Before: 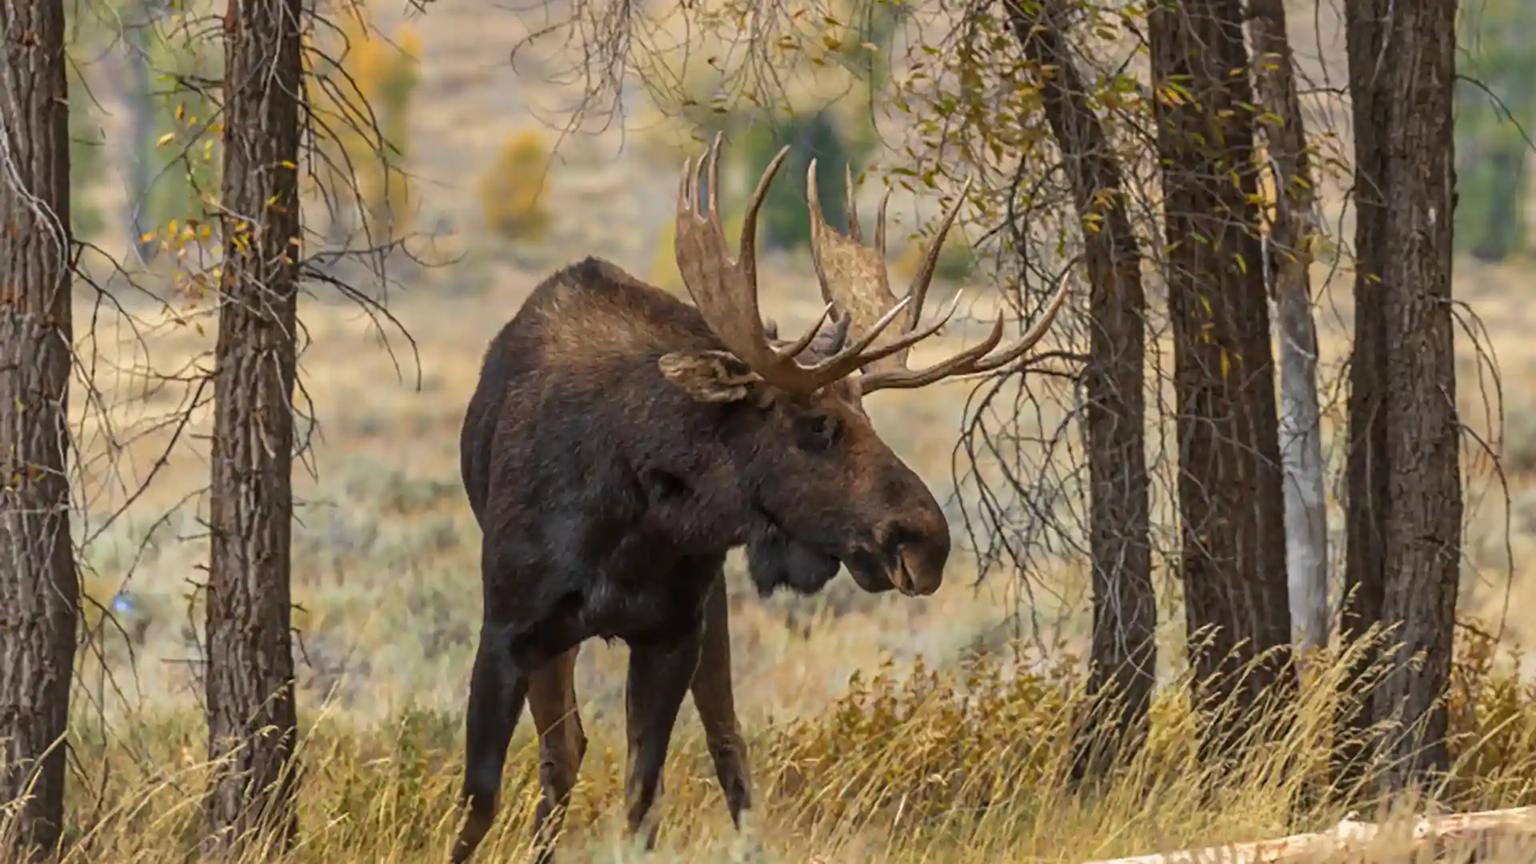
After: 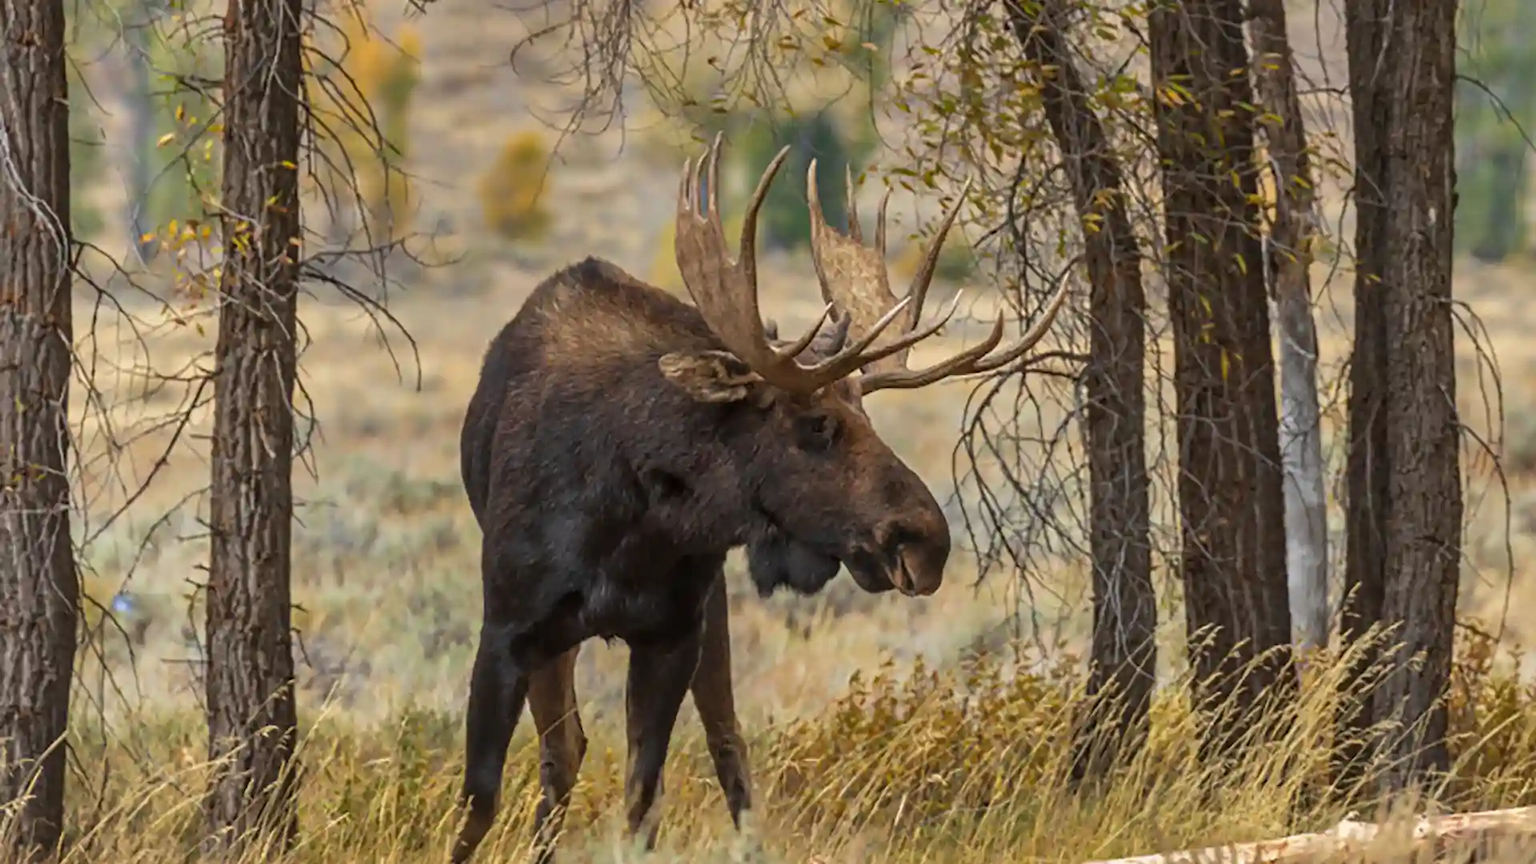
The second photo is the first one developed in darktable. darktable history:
shadows and highlights: shadows 20.95, highlights -81.71, soften with gaussian
